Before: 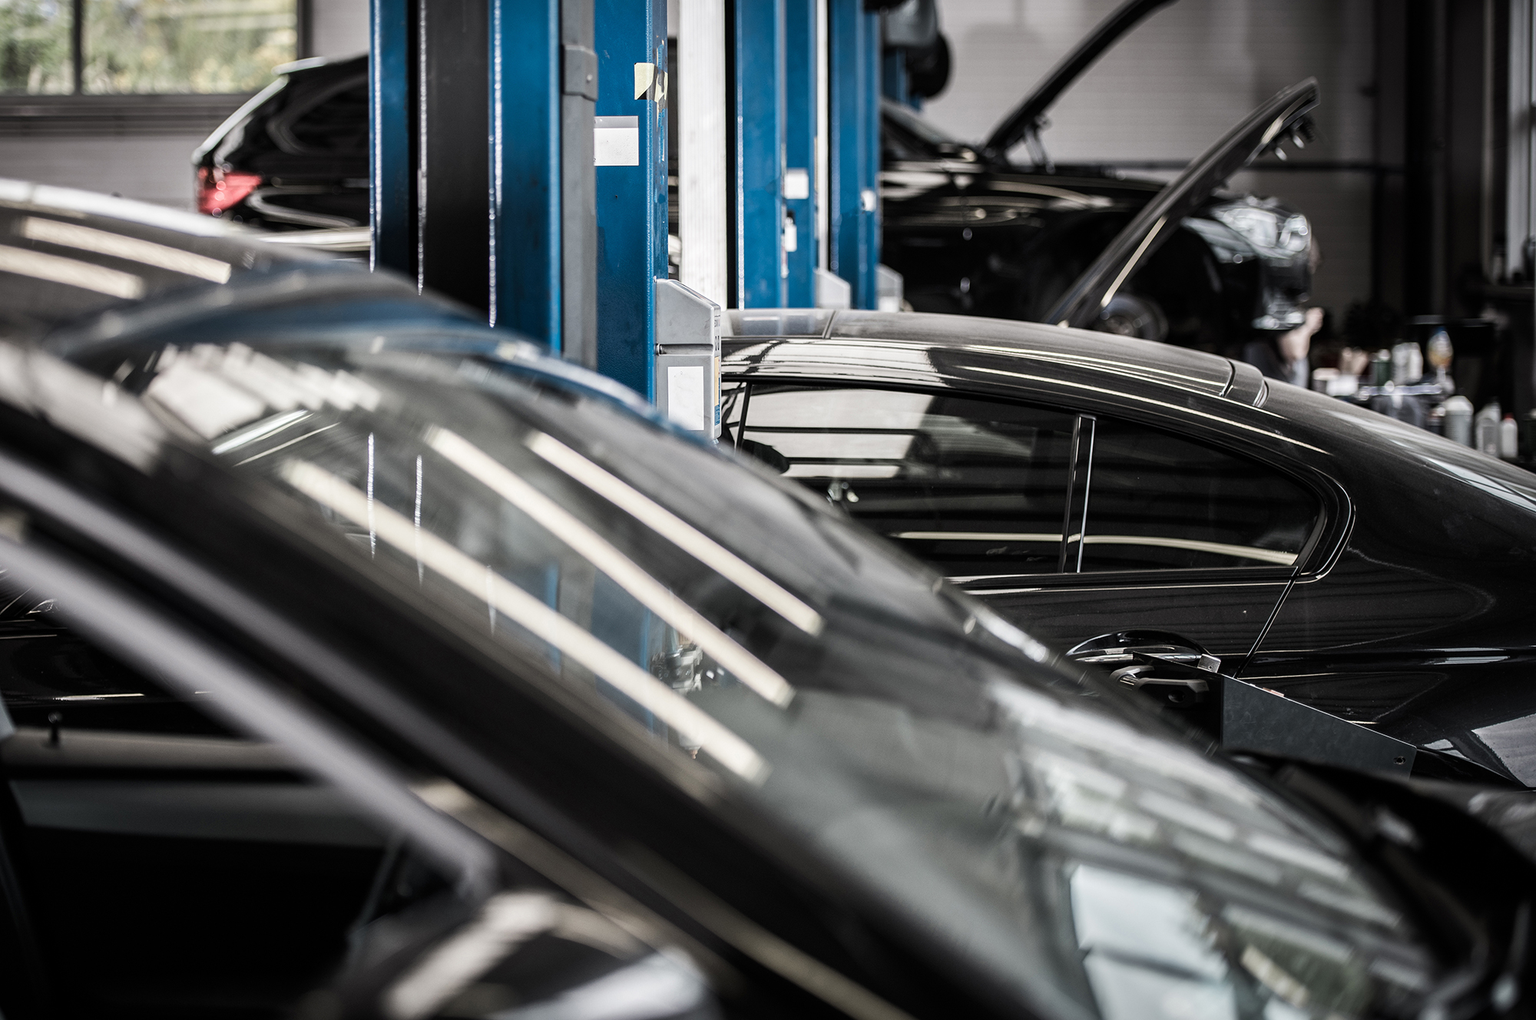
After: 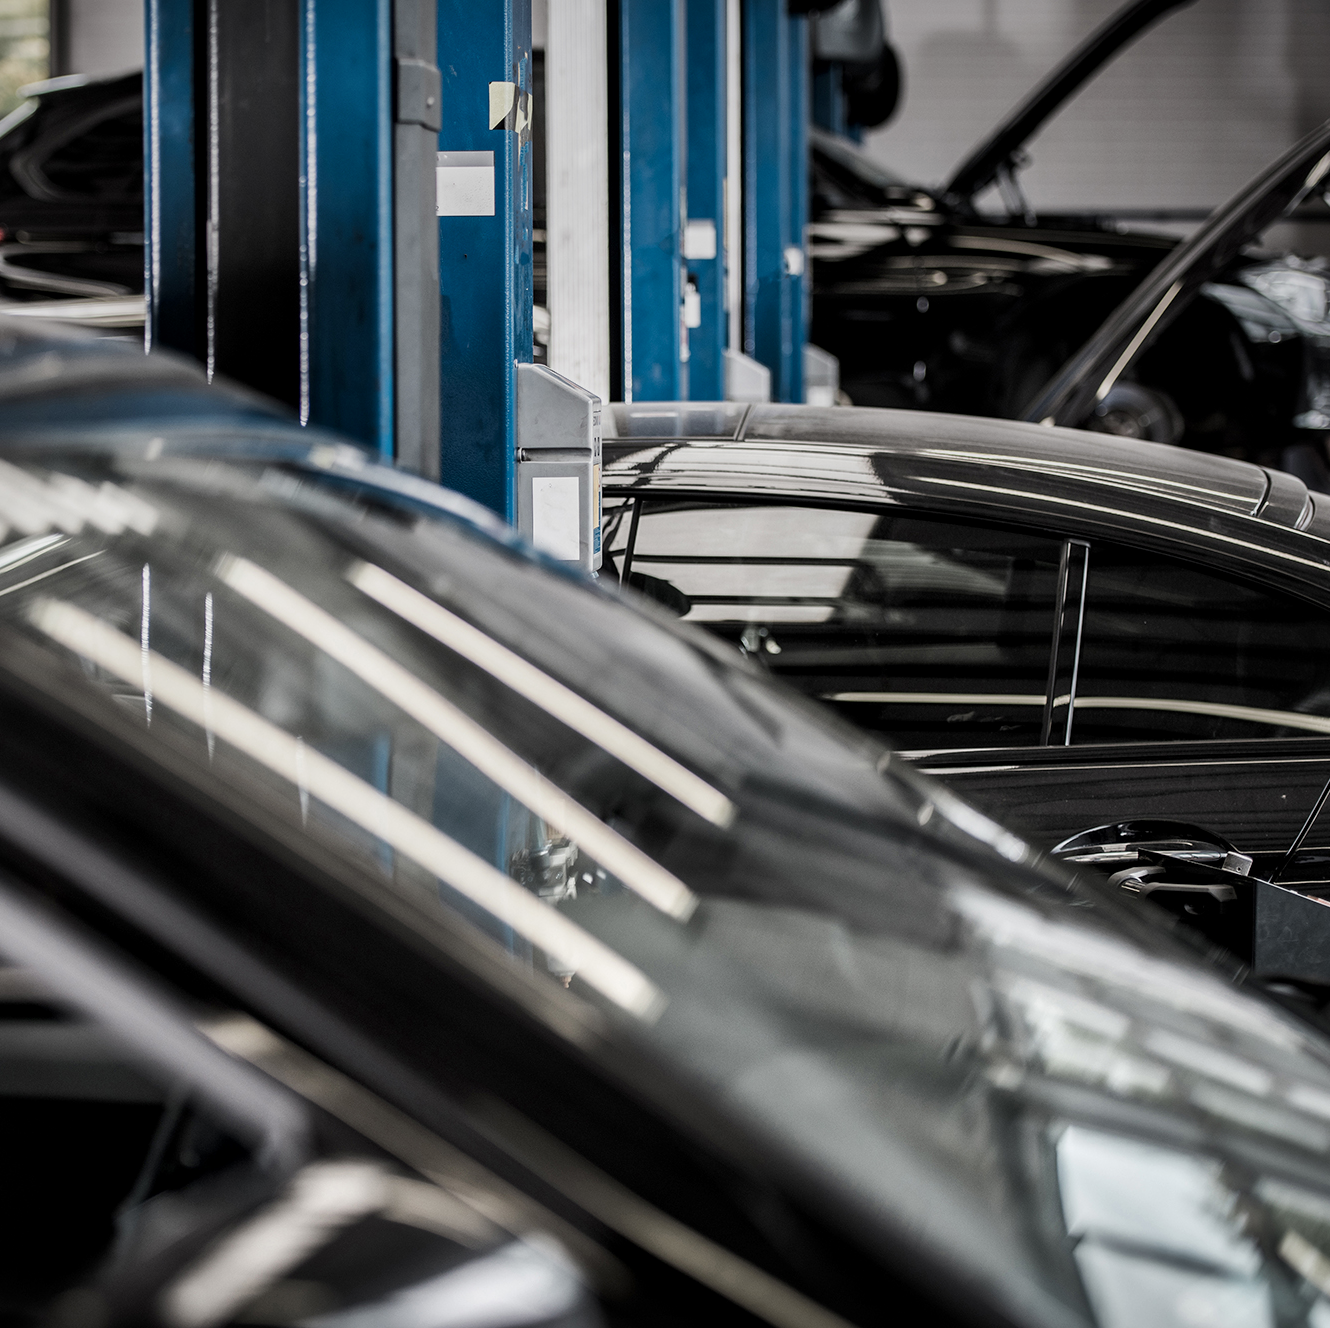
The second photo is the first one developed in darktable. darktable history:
local contrast: mode bilateral grid, contrast 20, coarseness 50, detail 132%, midtone range 0.2
graduated density: on, module defaults
crop: left 16.899%, right 16.556%
